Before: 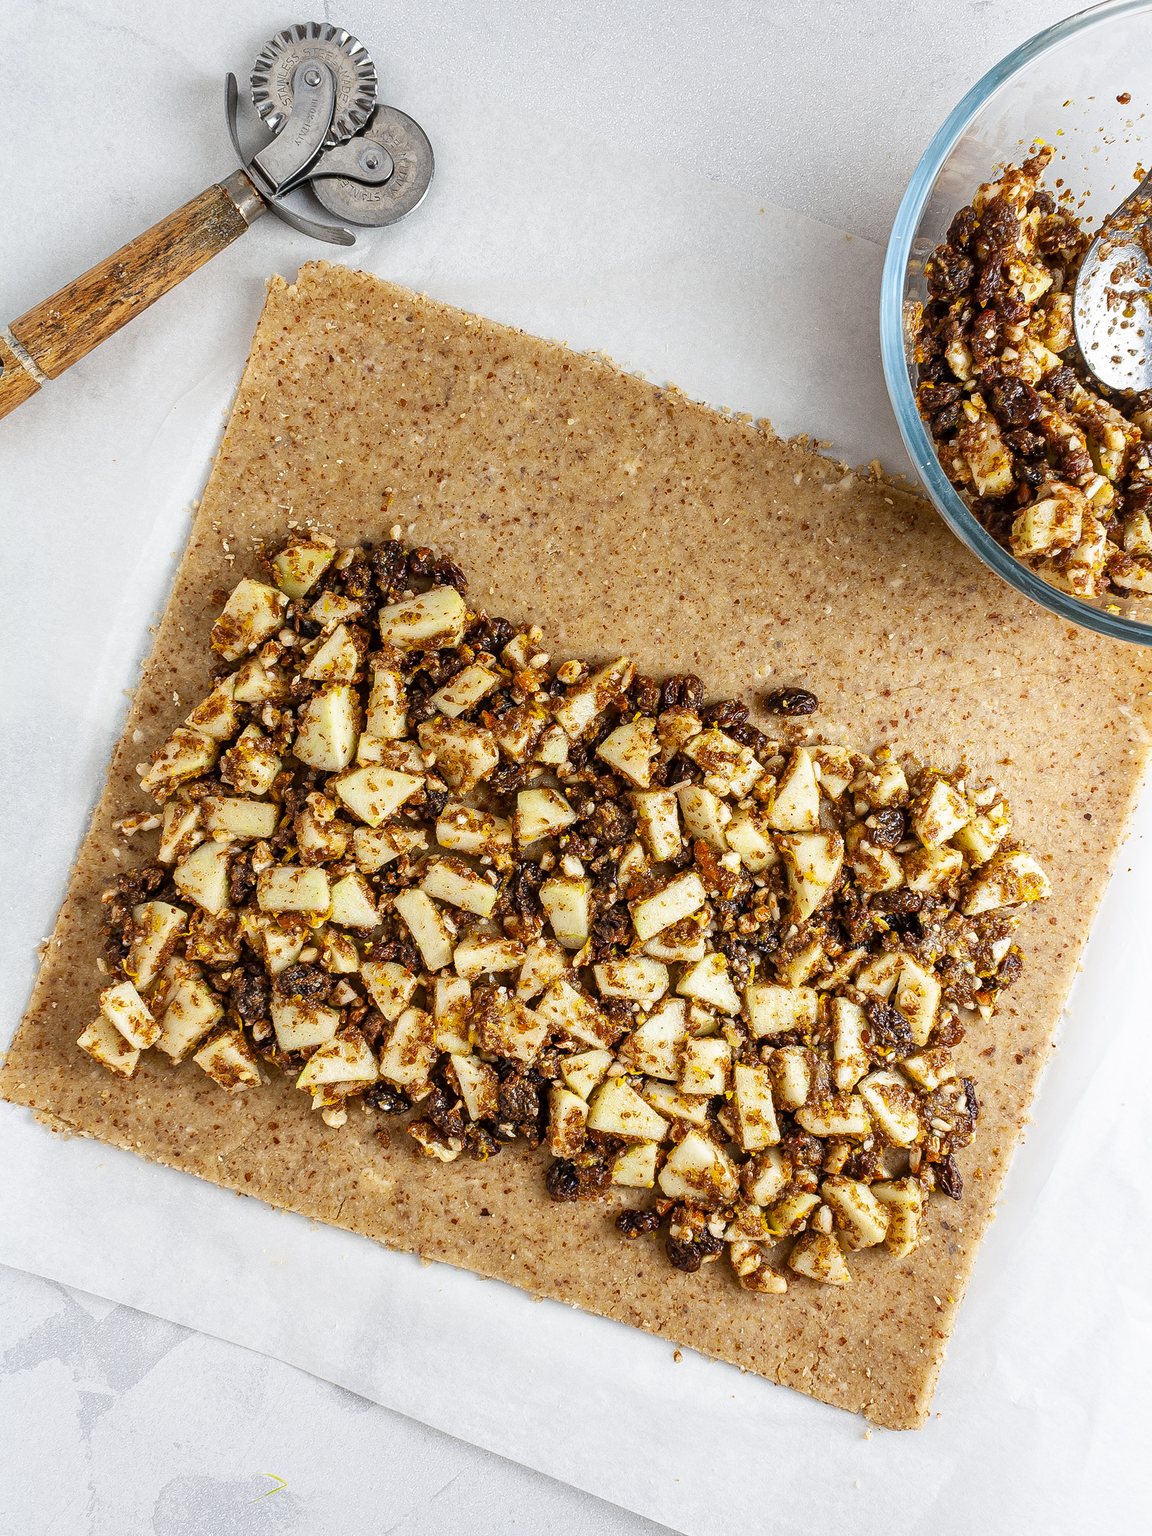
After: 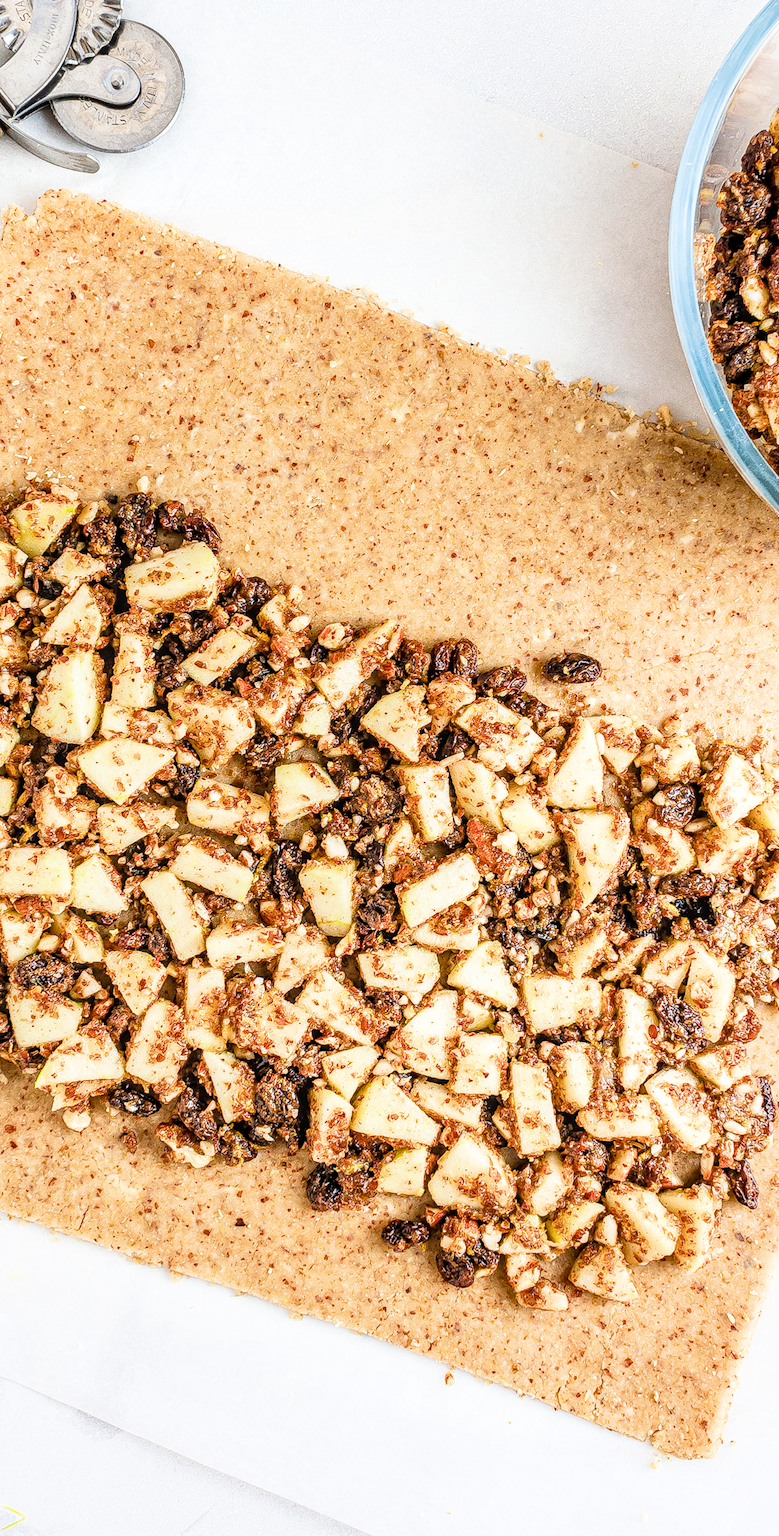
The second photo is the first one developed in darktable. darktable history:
exposure: black level correction 0.001, exposure 1.719 EV, compensate exposure bias true, compensate highlight preservation false
velvia: on, module defaults
filmic rgb: black relative exposure -7.65 EV, white relative exposure 4.56 EV, hardness 3.61, contrast 1.05
local contrast: on, module defaults
crop and rotate: left 22.918%, top 5.629%, right 14.711%, bottom 2.247%
